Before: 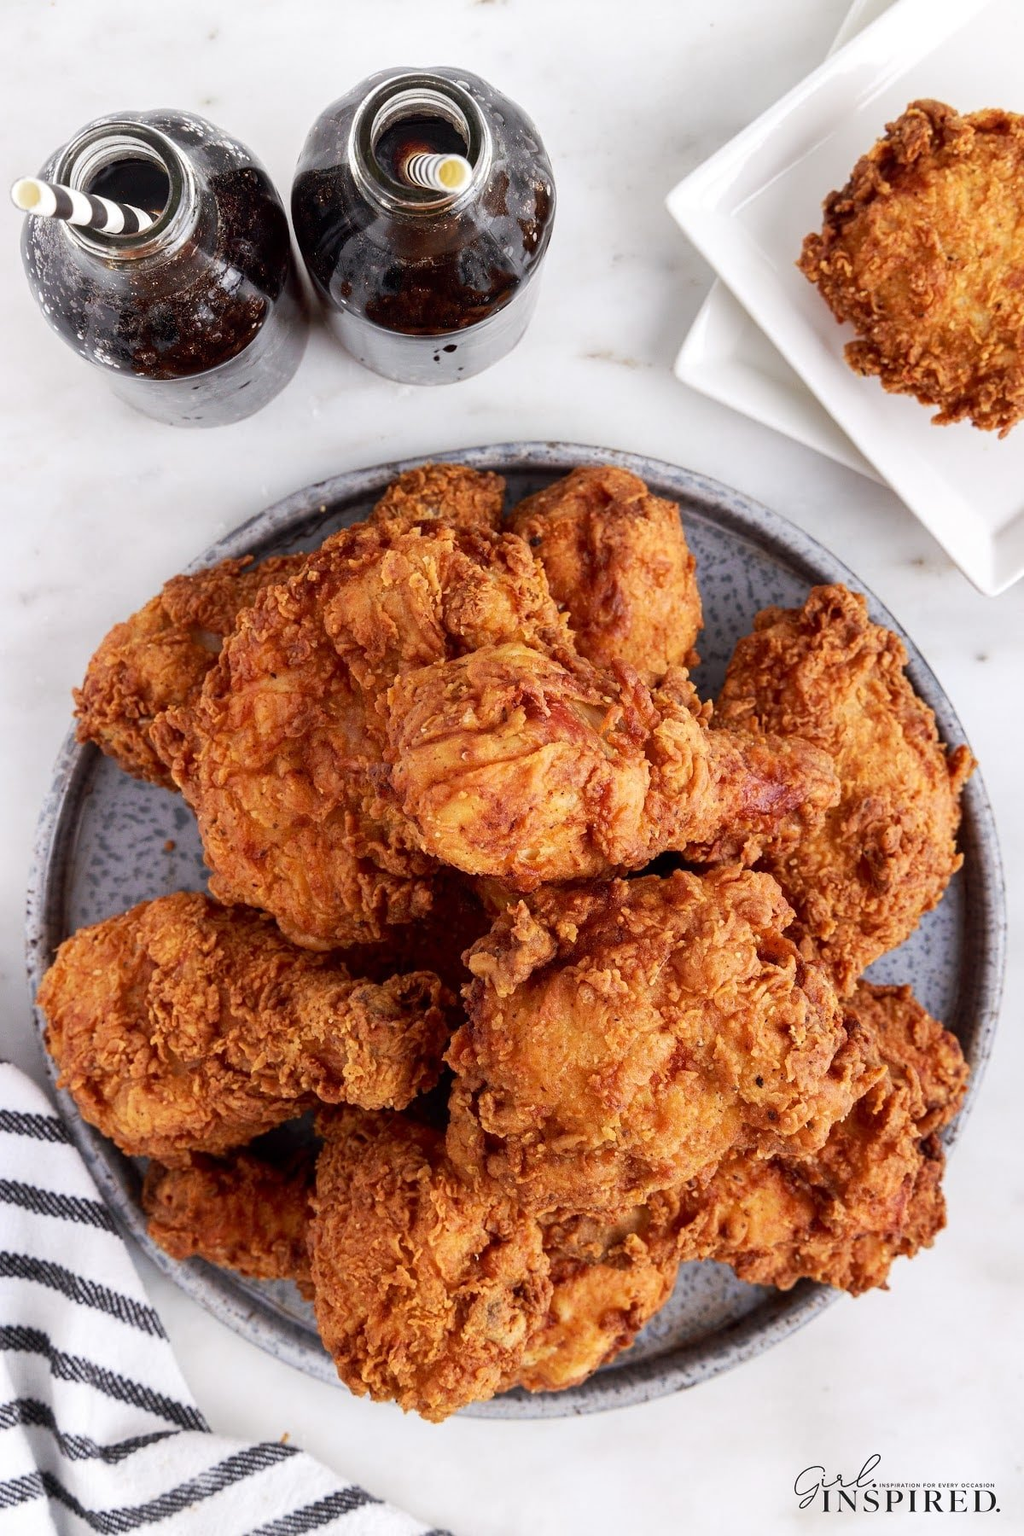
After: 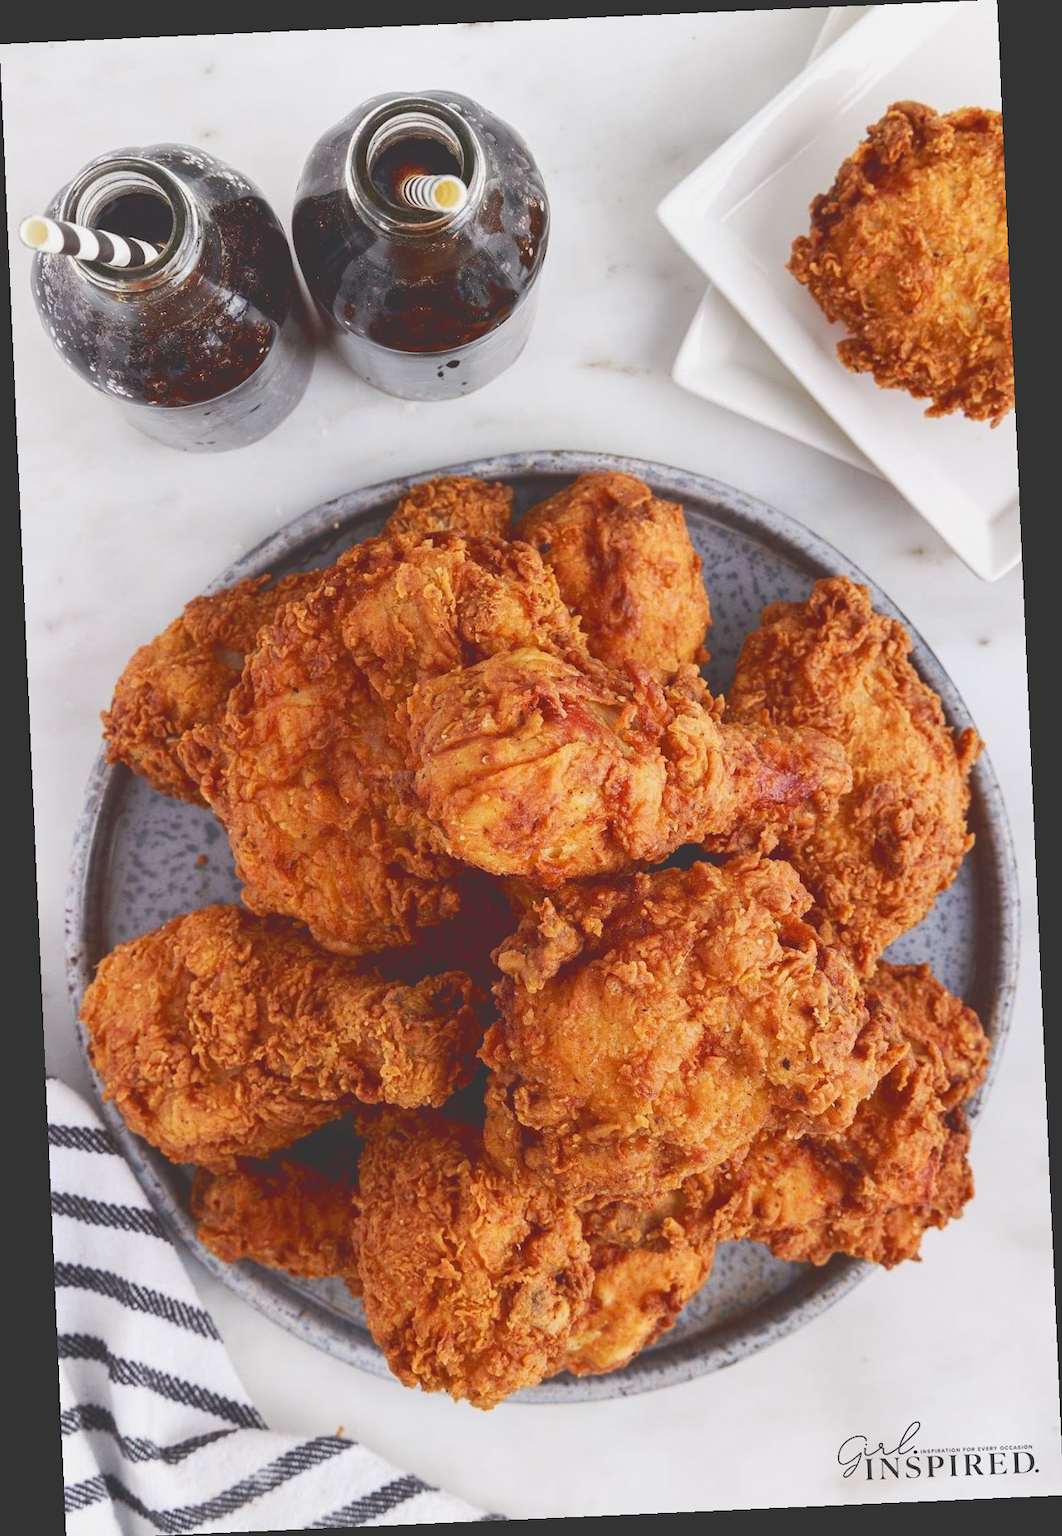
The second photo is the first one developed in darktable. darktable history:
rotate and perspective: rotation -2.56°, automatic cropping off
tone curve: curves: ch0 [(0, 0.211) (0.15, 0.25) (1, 0.953)], color space Lab, independent channels, preserve colors none
crop: top 0.05%, bottom 0.098%
